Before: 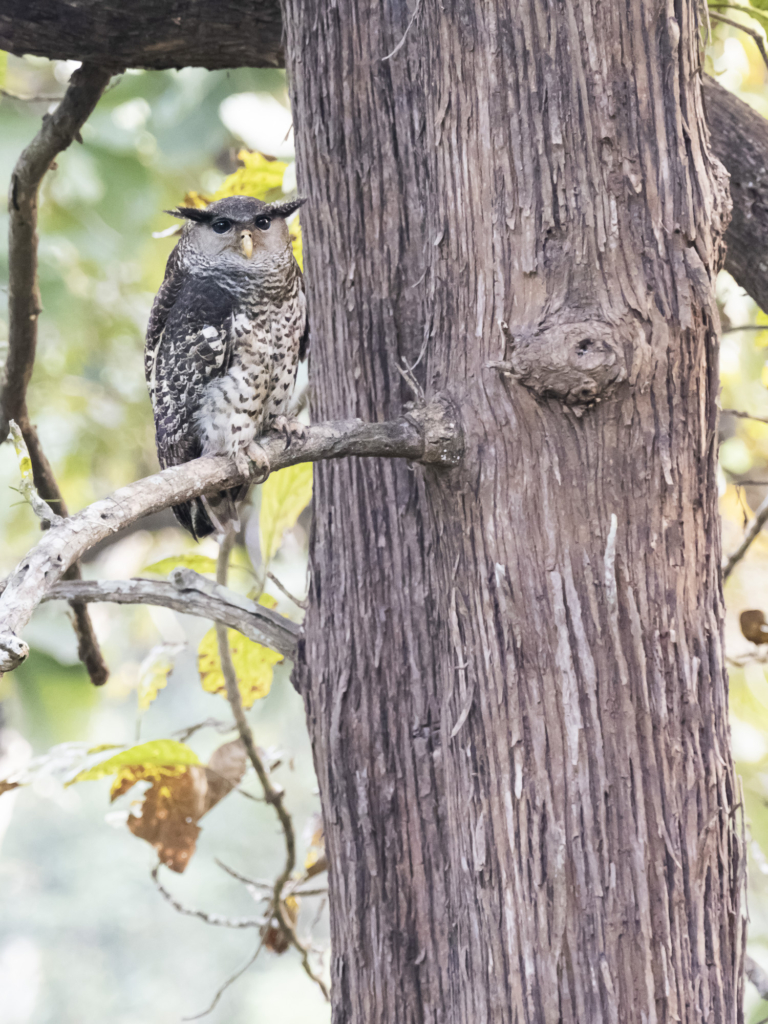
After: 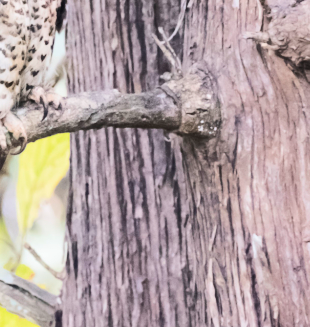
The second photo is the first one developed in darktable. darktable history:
rgb curve: curves: ch0 [(0, 0) (0.284, 0.292) (0.505, 0.644) (1, 1)]; ch1 [(0, 0) (0.284, 0.292) (0.505, 0.644) (1, 1)]; ch2 [(0, 0) (0.284, 0.292) (0.505, 0.644) (1, 1)], compensate middle gray true
crop: left 31.751%, top 32.172%, right 27.8%, bottom 35.83%
exposure: exposure 0.02 EV, compensate highlight preservation false
